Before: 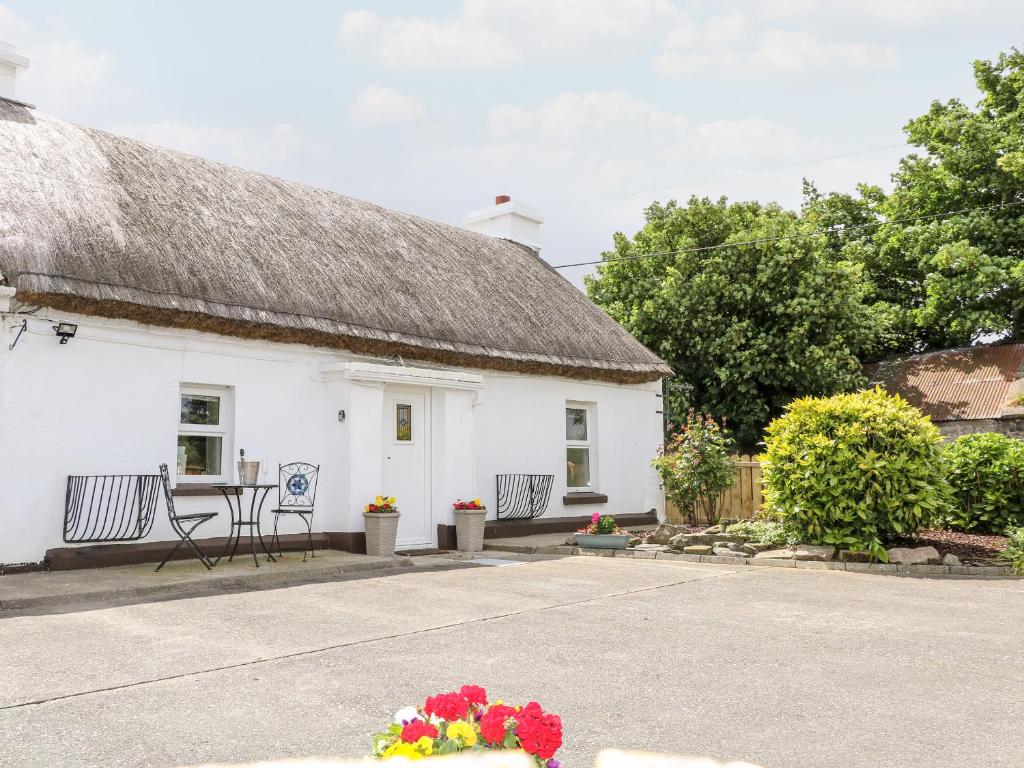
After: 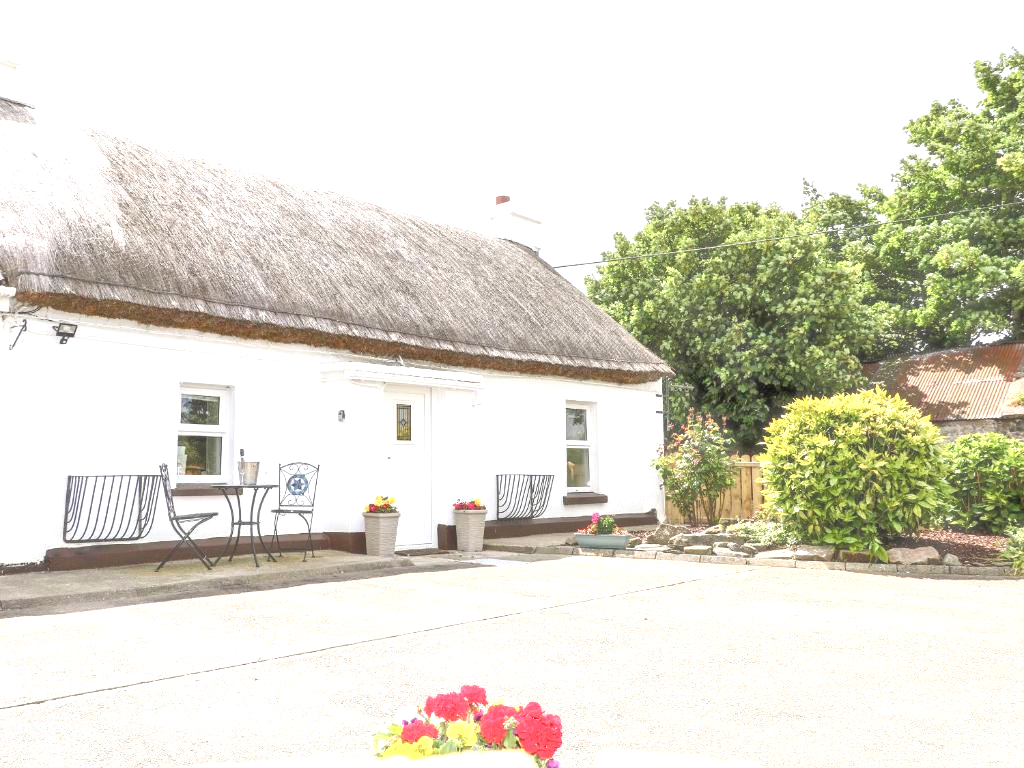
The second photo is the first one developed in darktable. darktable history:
color balance rgb: shadows lift › chroma 1.013%, shadows lift › hue 31.52°, linear chroma grading › global chroma 8.566%, perceptual saturation grading › global saturation -0.039%, perceptual saturation grading › highlights -19.781%, perceptual saturation grading › shadows 20.054%
exposure: exposure 0.746 EV, compensate highlight preservation false
haze removal: strength -0.089, distance 0.354, compatibility mode true, adaptive false
tone equalizer: -7 EV 0.147 EV, -6 EV 0.565 EV, -5 EV 1.15 EV, -4 EV 1.31 EV, -3 EV 1.17 EV, -2 EV 0.6 EV, -1 EV 0.168 EV
